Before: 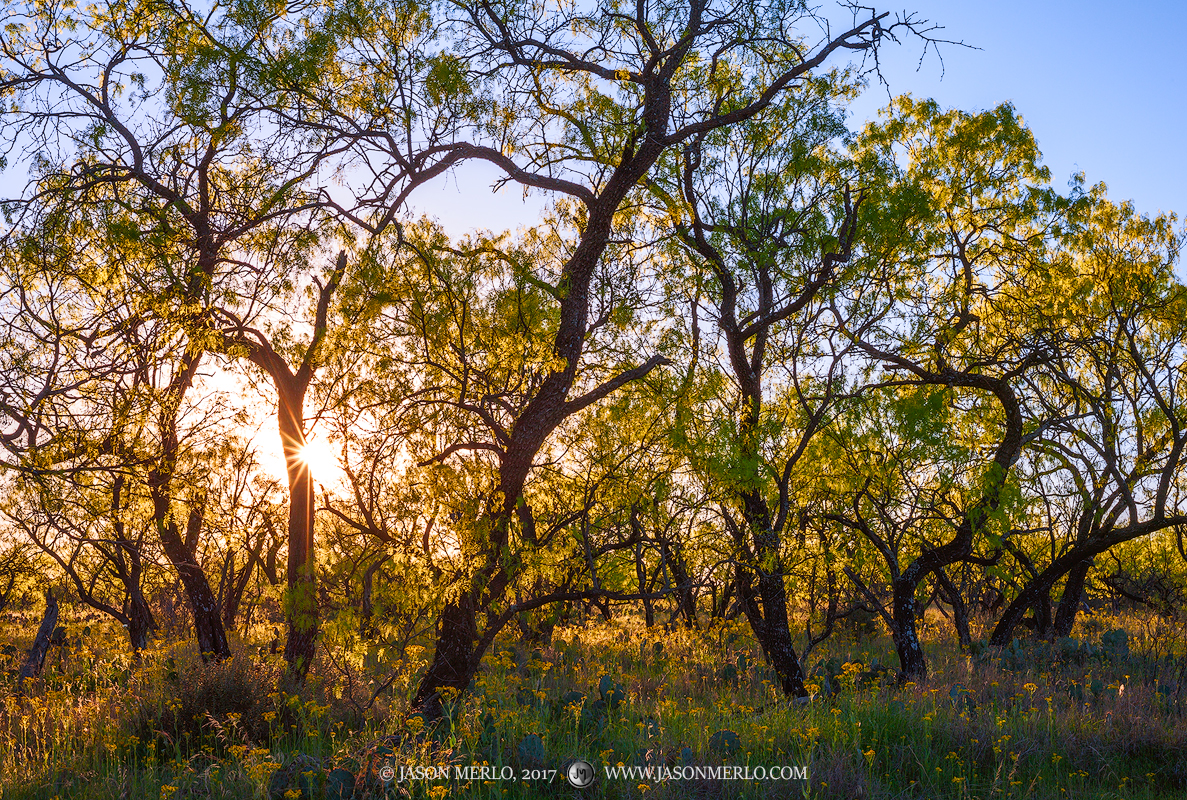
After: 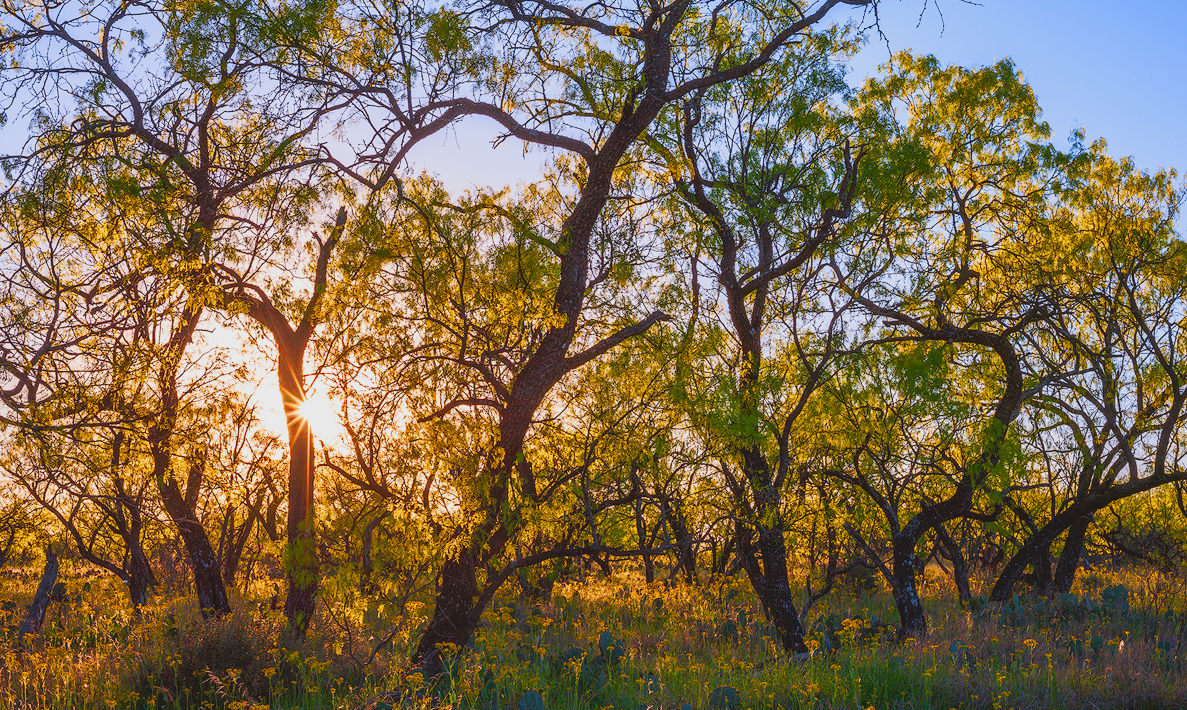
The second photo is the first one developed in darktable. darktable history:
lowpass: radius 0.1, contrast 0.85, saturation 1.1, unbound 0
crop and rotate: top 5.609%, bottom 5.609%
